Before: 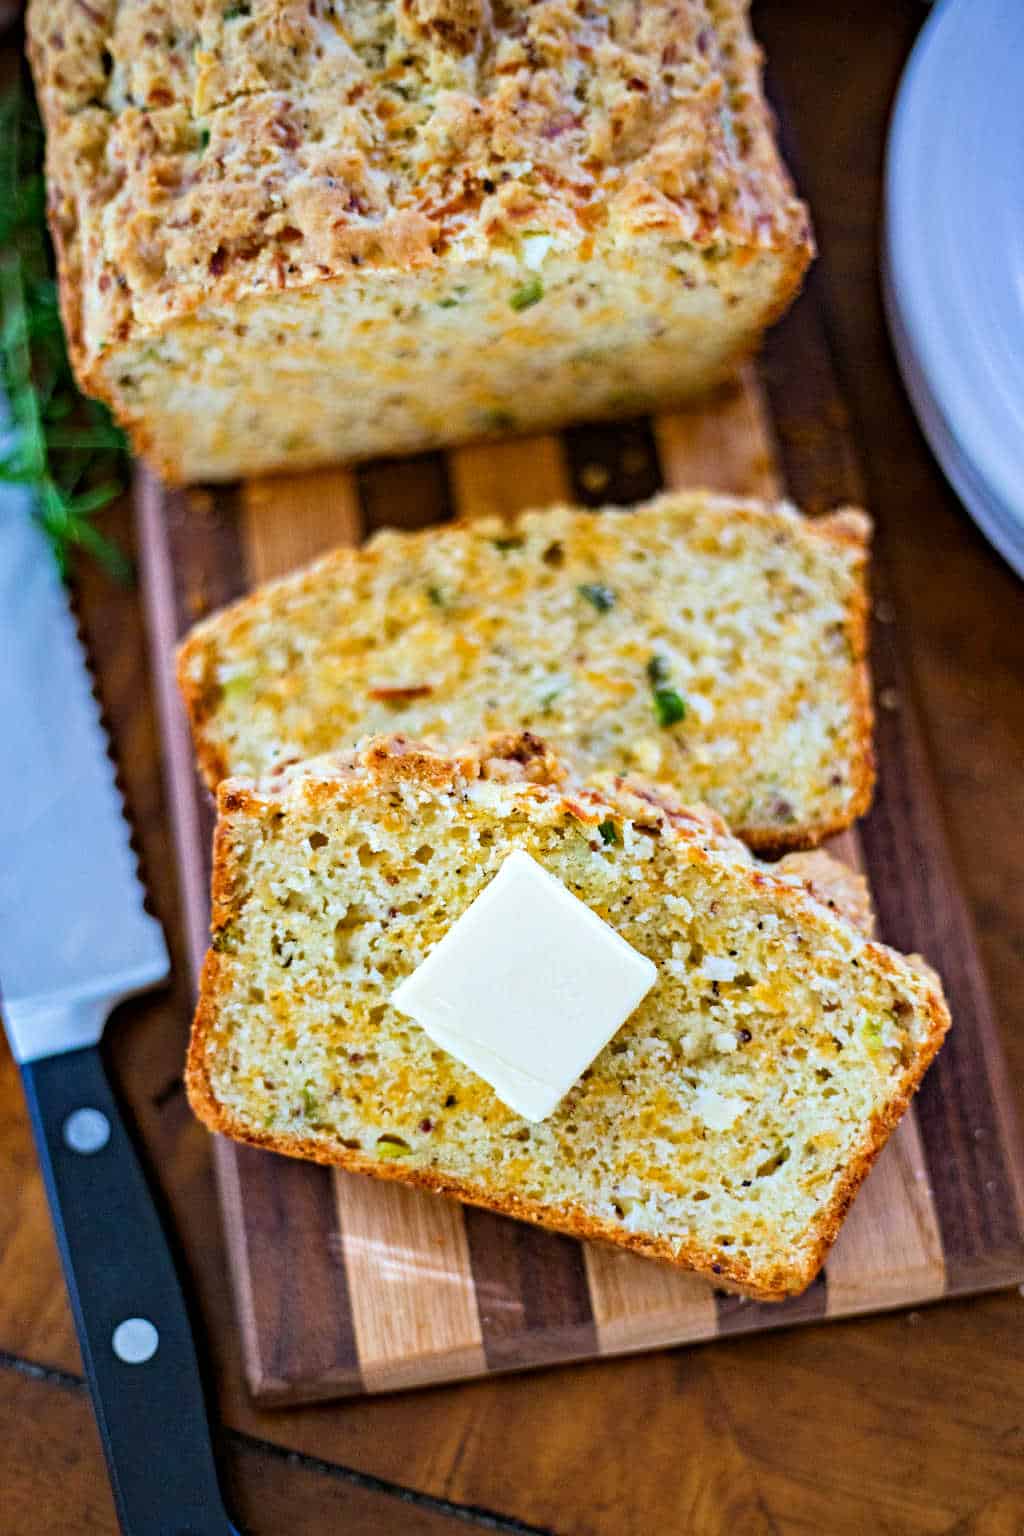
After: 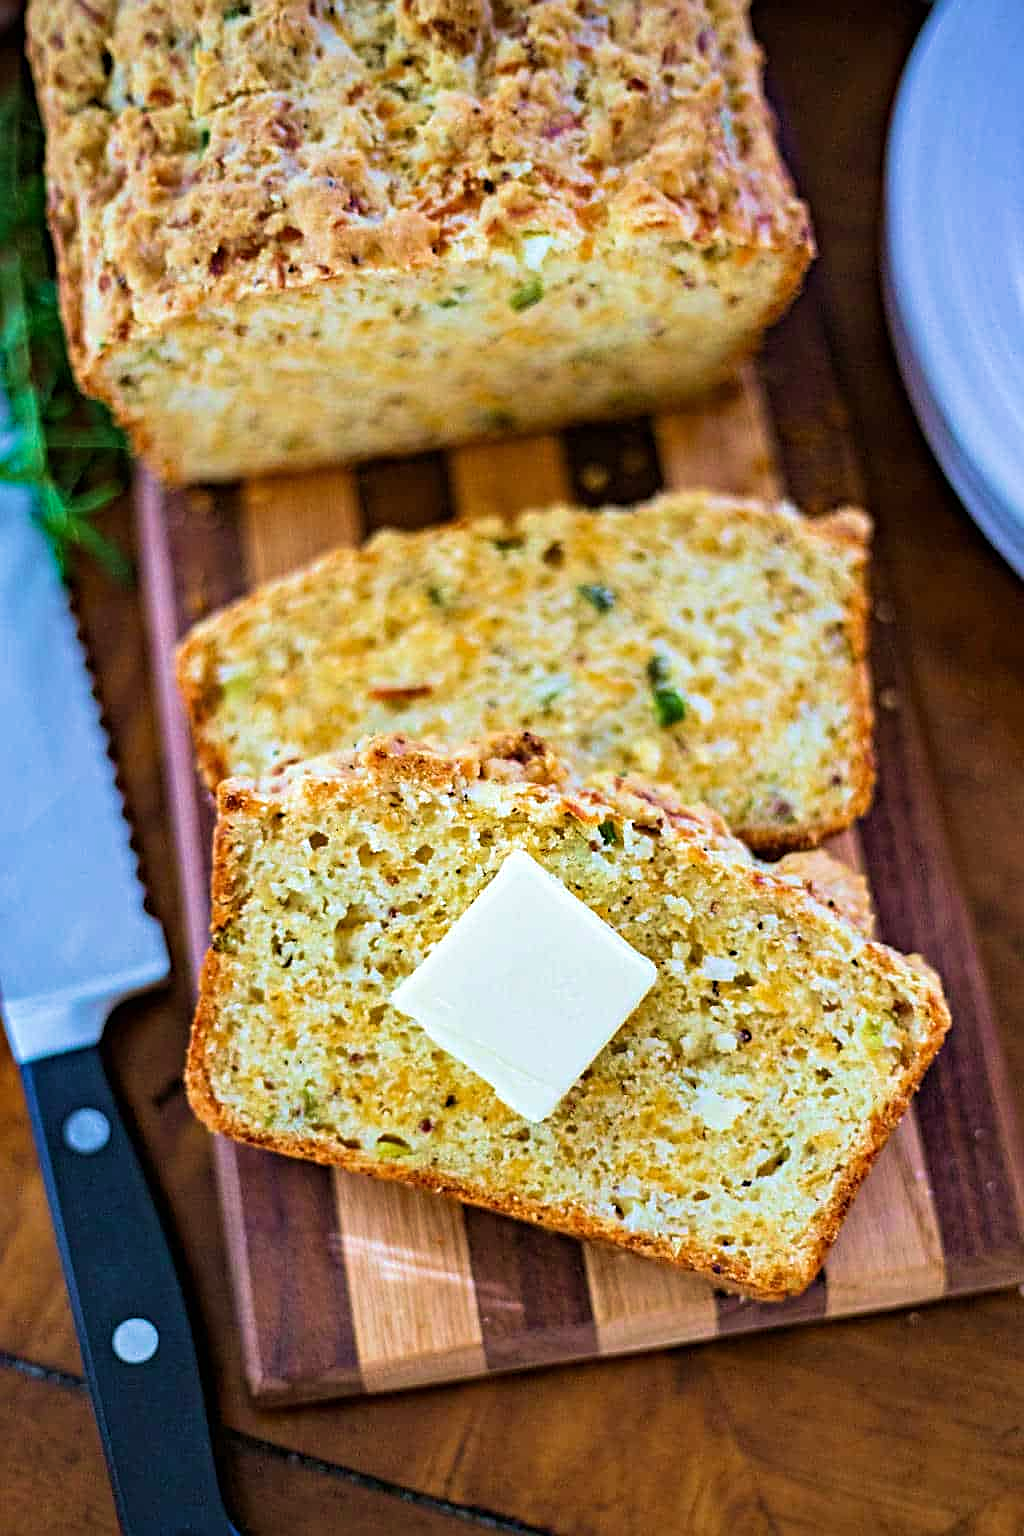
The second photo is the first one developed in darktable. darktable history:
sharpen: amount 0.495
velvia: strength 39.54%
